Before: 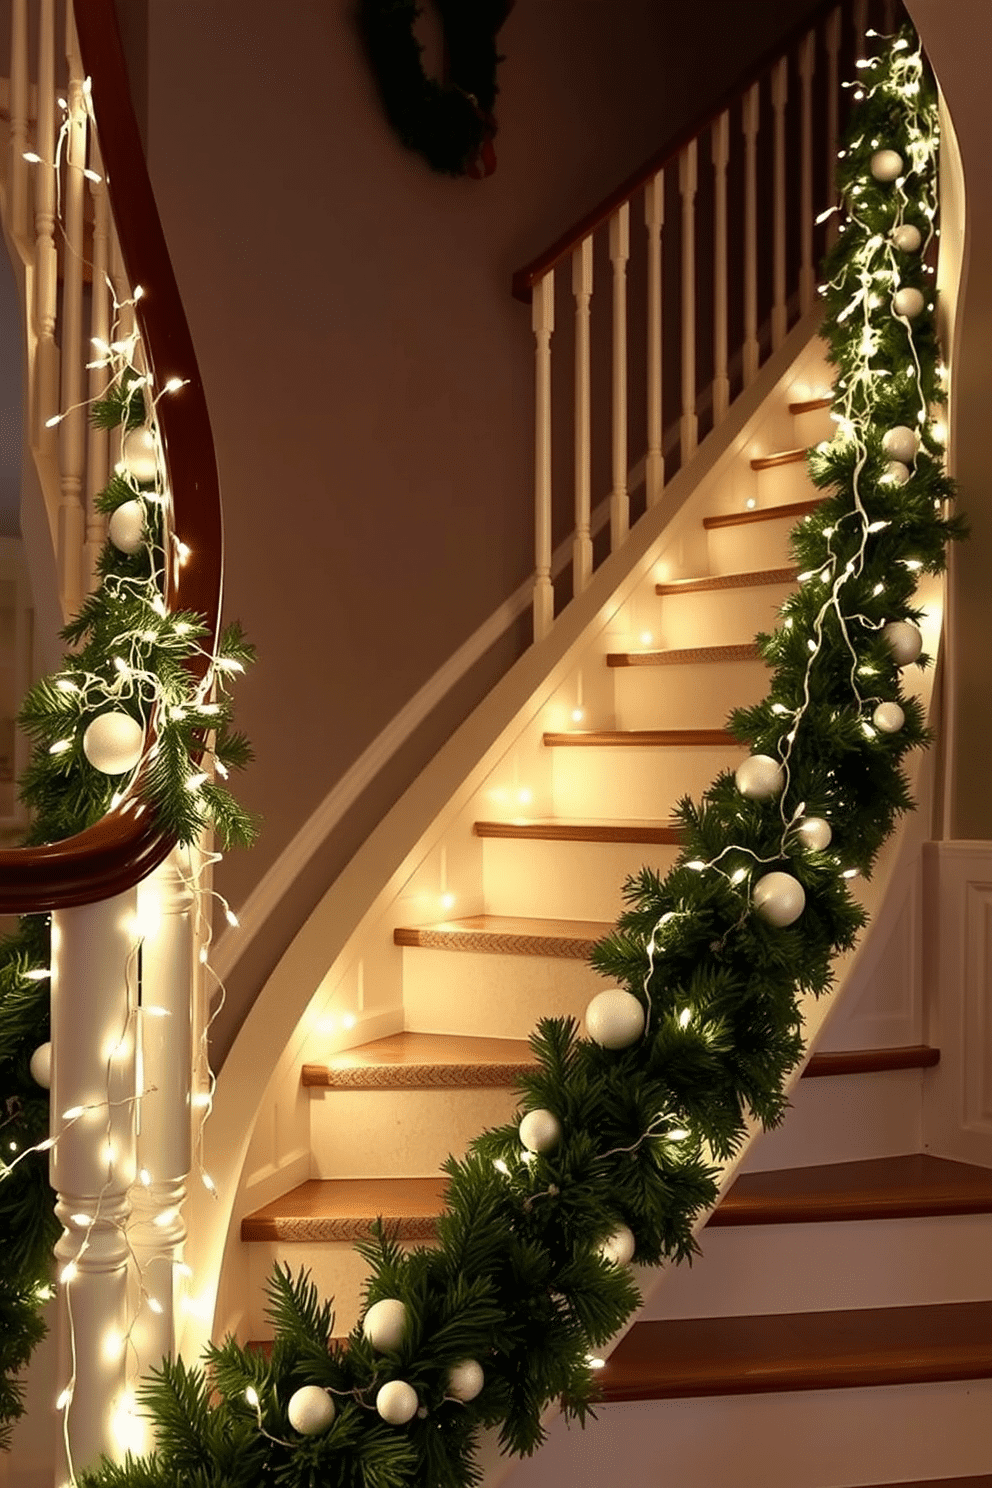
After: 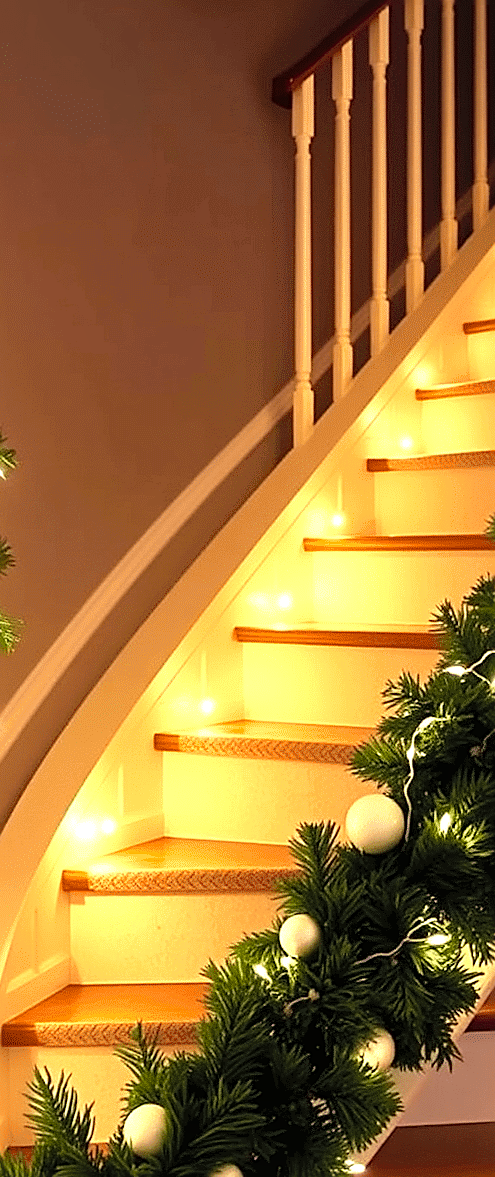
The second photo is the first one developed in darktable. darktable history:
sharpen: on, module defaults
contrast brightness saturation: contrast 0.067, brightness 0.171, saturation 0.412
local contrast: mode bilateral grid, contrast 20, coarseness 49, detail 120%, midtone range 0.2
tone equalizer: -8 EV -0.766 EV, -7 EV -0.736 EV, -6 EV -0.613 EV, -5 EV -0.417 EV, -3 EV 0.387 EV, -2 EV 0.6 EV, -1 EV 0.699 EV, +0 EV 0.773 EV
crop and rotate: angle 0.023°, left 24.255%, top 13.107%, right 25.767%, bottom 7.688%
